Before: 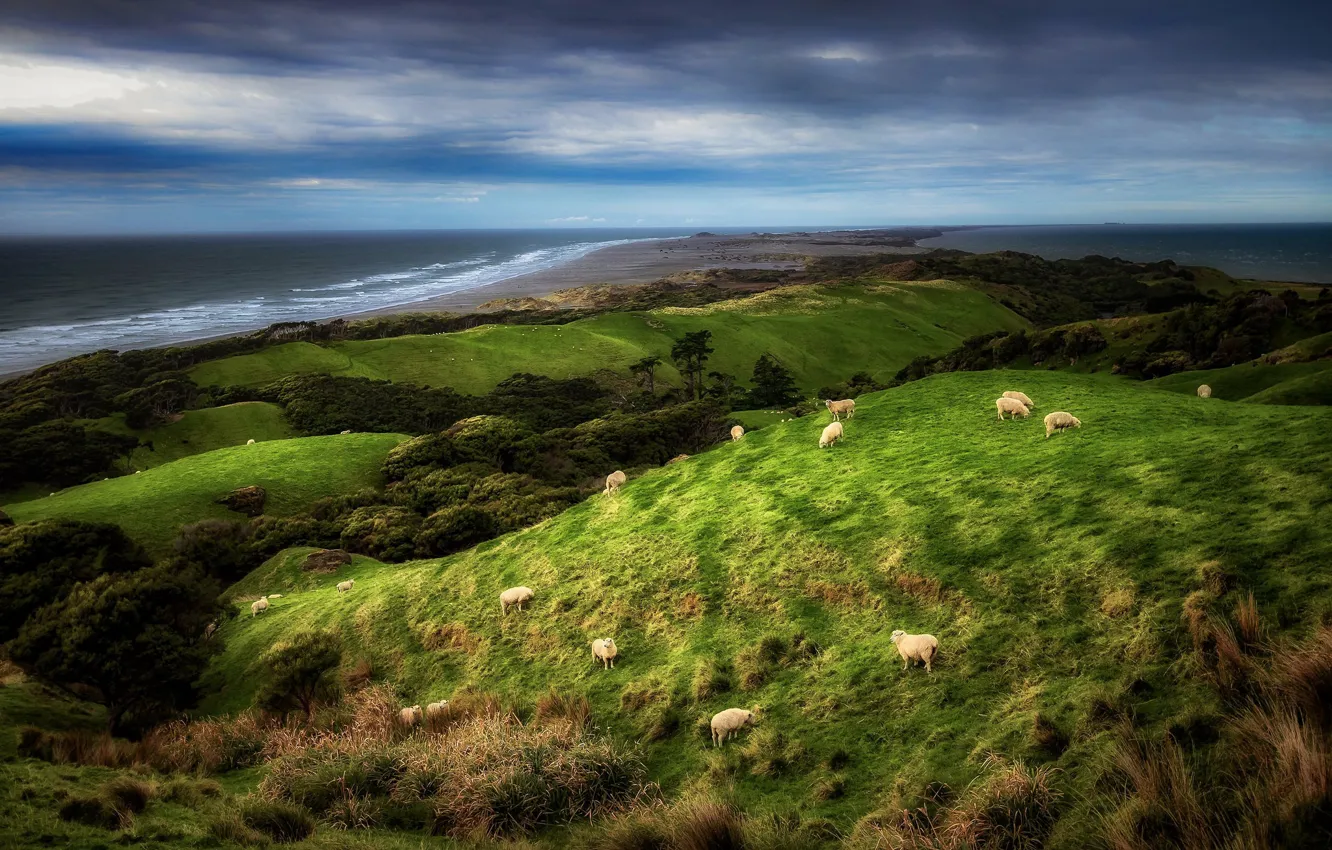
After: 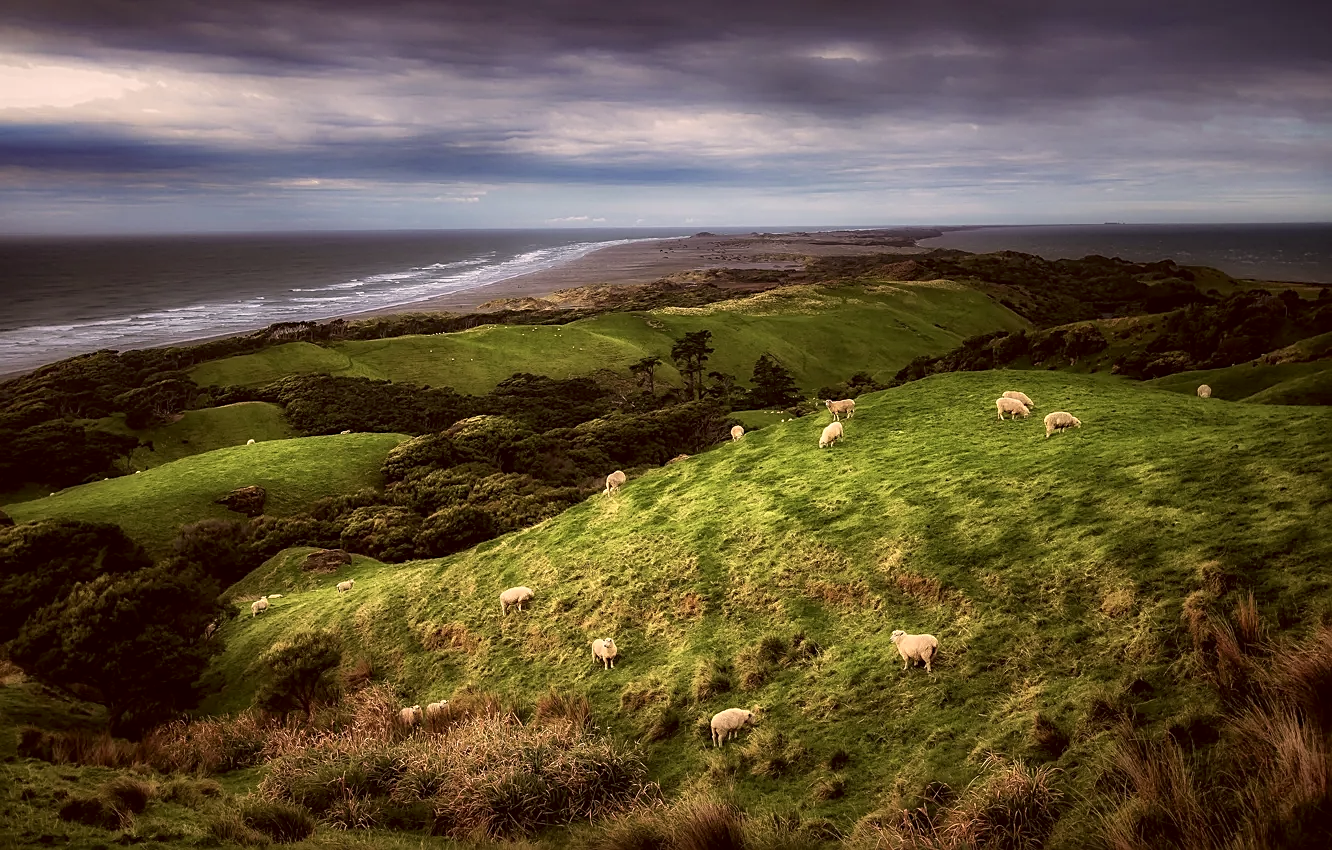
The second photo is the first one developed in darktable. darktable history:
sharpen: on, module defaults
color correction: highlights a* 10.19, highlights b* 9.73, shadows a* 8.91, shadows b* 8.55, saturation 0.804
